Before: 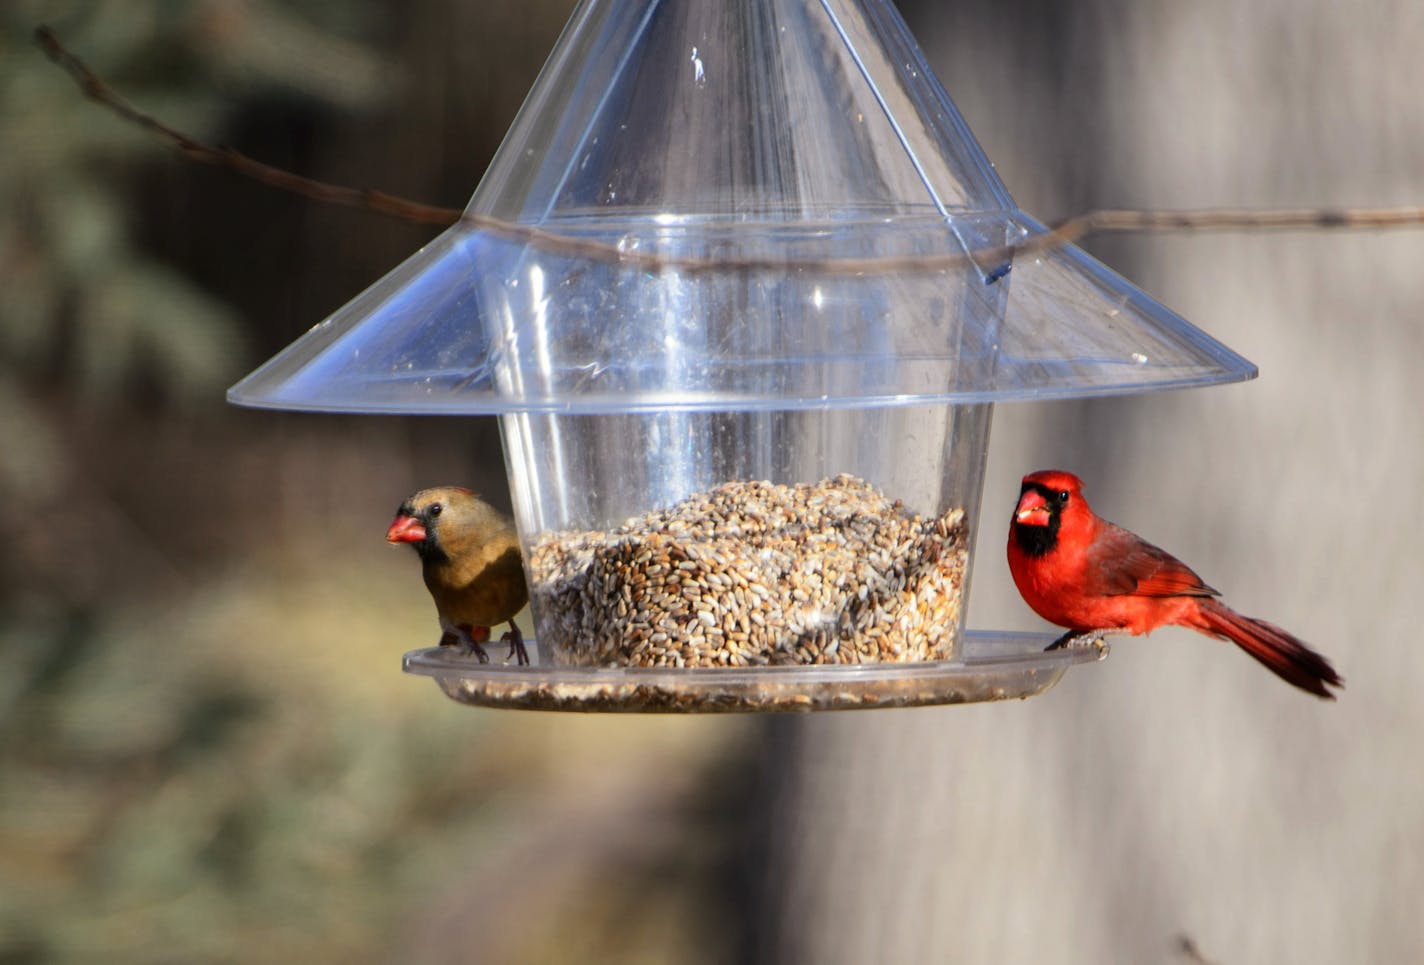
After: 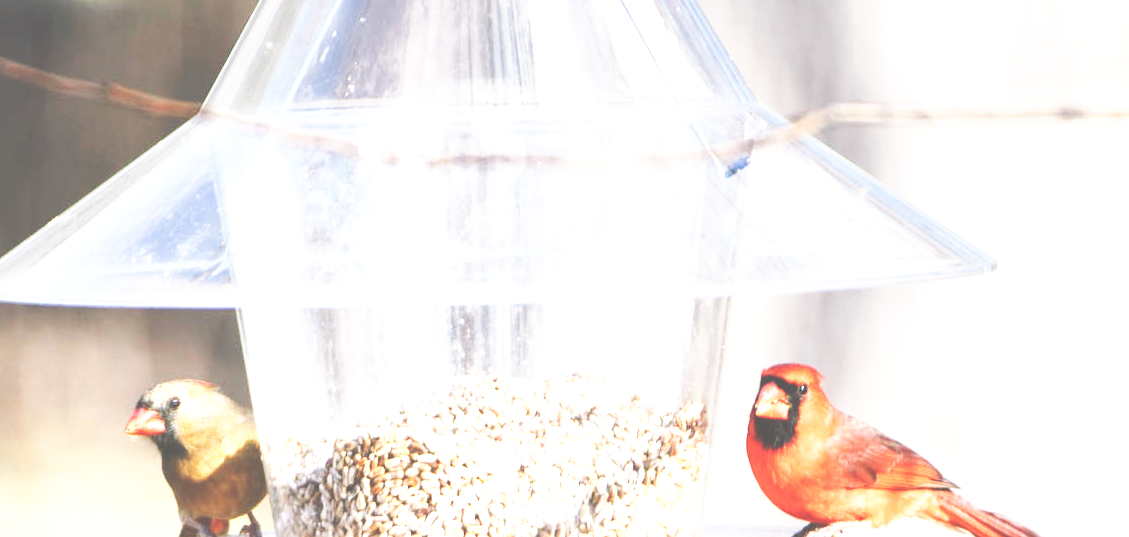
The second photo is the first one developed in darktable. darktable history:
exposure: black level correction -0.024, exposure 1.393 EV, compensate highlight preservation false
base curve: curves: ch0 [(0, 0) (0.007, 0.004) (0.027, 0.03) (0.046, 0.07) (0.207, 0.54) (0.442, 0.872) (0.673, 0.972) (1, 1)], preserve colors none
crop: left 18.395%, top 11.119%, right 2.253%, bottom 33.135%
local contrast: highlights 102%, shadows 100%, detail 120%, midtone range 0.2
